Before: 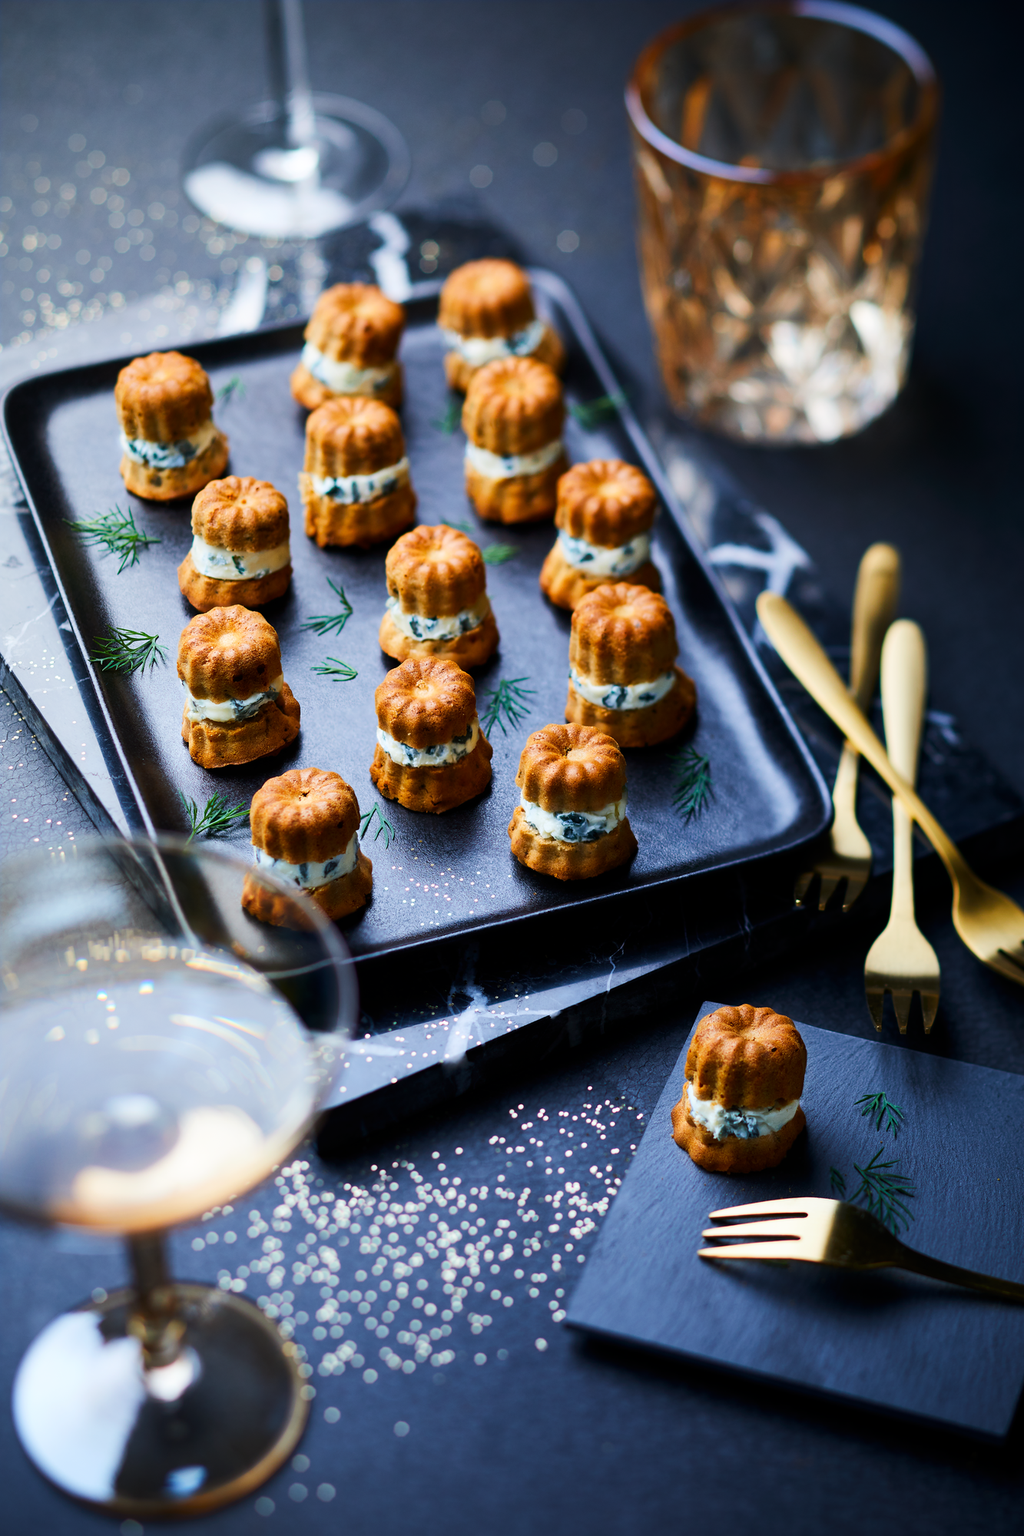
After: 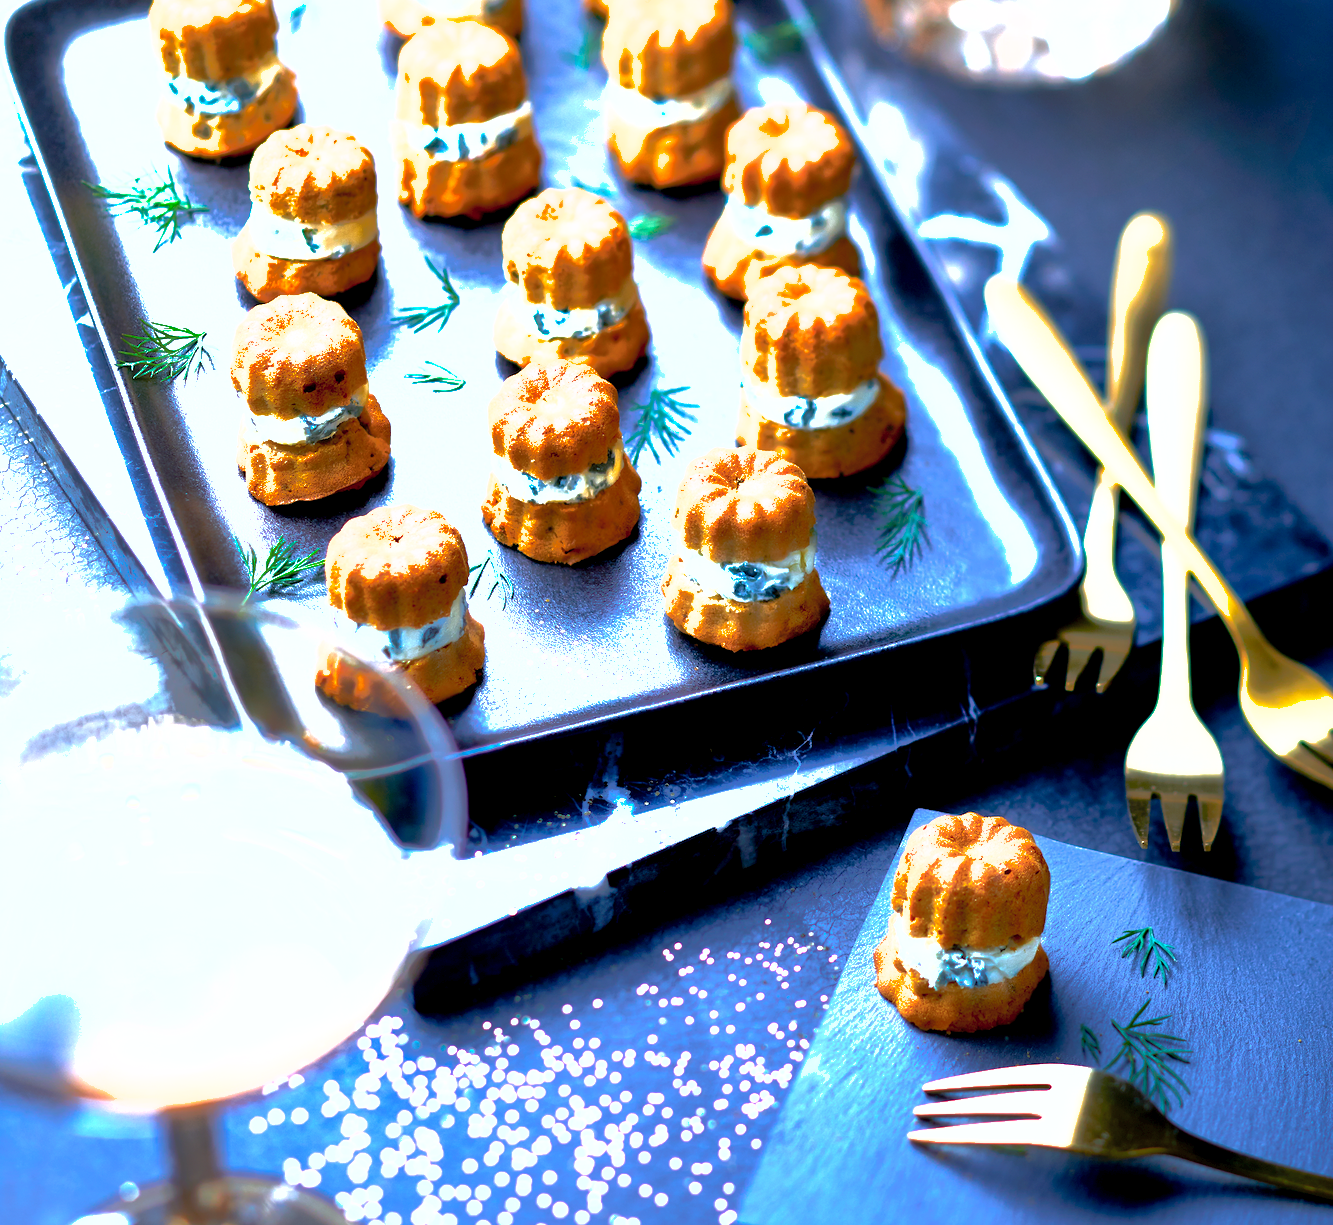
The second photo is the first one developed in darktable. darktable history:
crop and rotate: top 24.77%, bottom 13.944%
exposure: black level correction 0.001, exposure 1.845 EV, compensate highlight preservation false
shadows and highlights: shadows 61.11, highlights -59.74
color calibration: illuminant custom, x 0.371, y 0.381, temperature 4282.24 K, gamut compression 1.63
